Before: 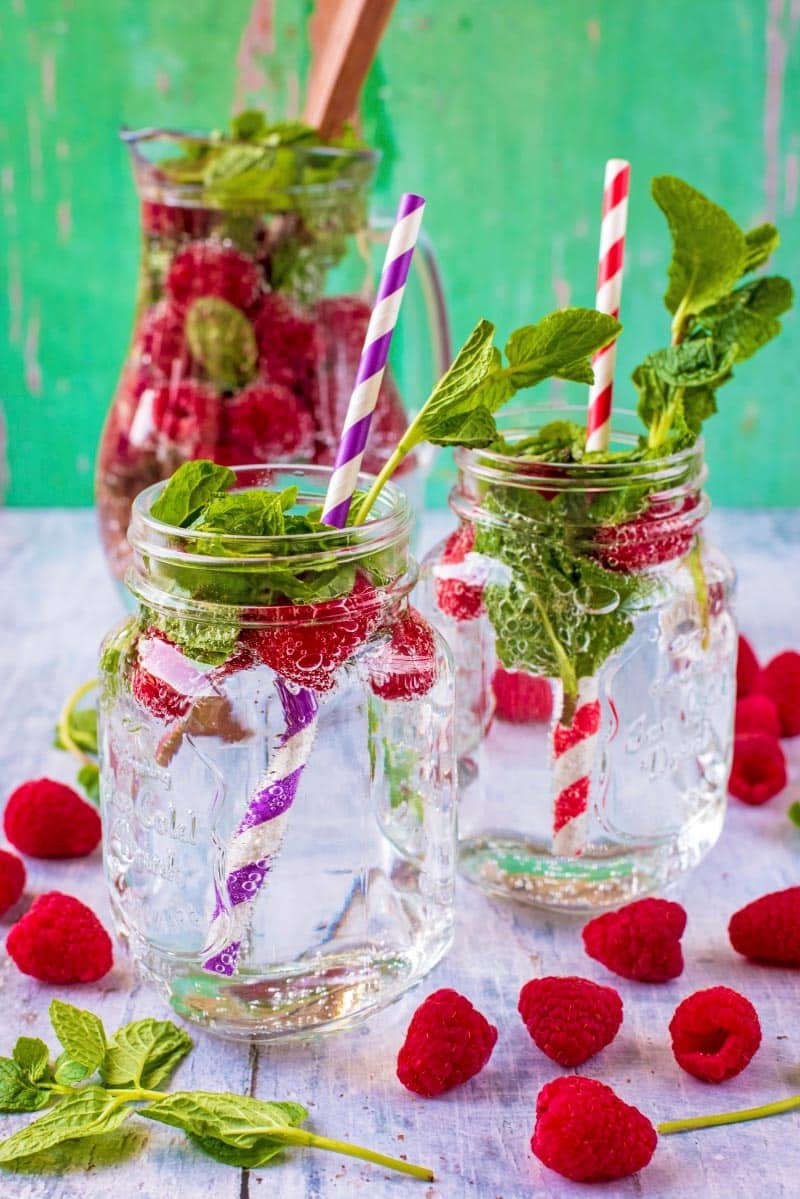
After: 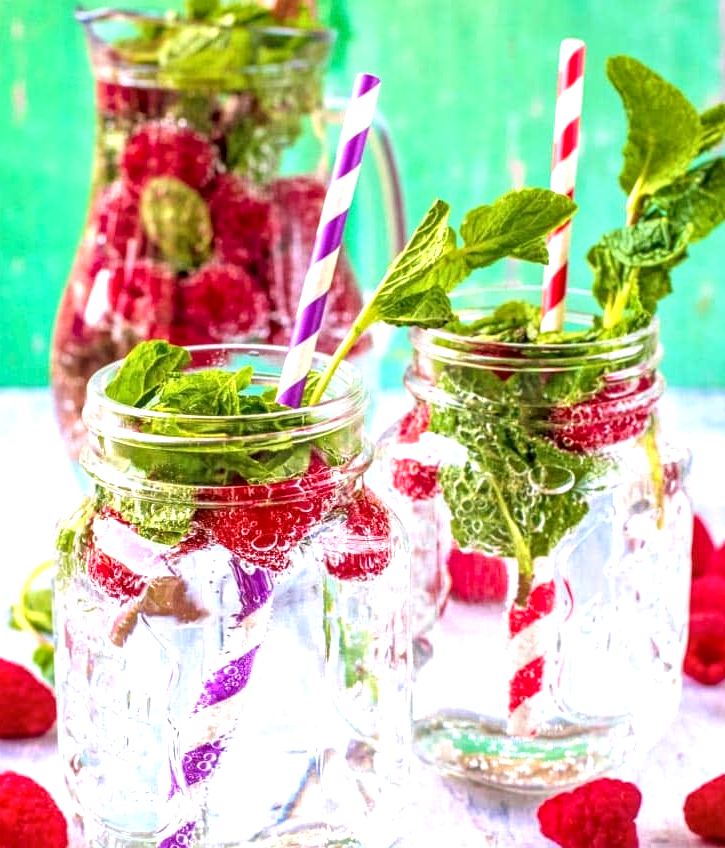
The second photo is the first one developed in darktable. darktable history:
crop: left 5.688%, top 10.03%, right 3.671%, bottom 19.21%
exposure: exposure 0.78 EV, compensate exposure bias true, compensate highlight preservation false
local contrast: on, module defaults
